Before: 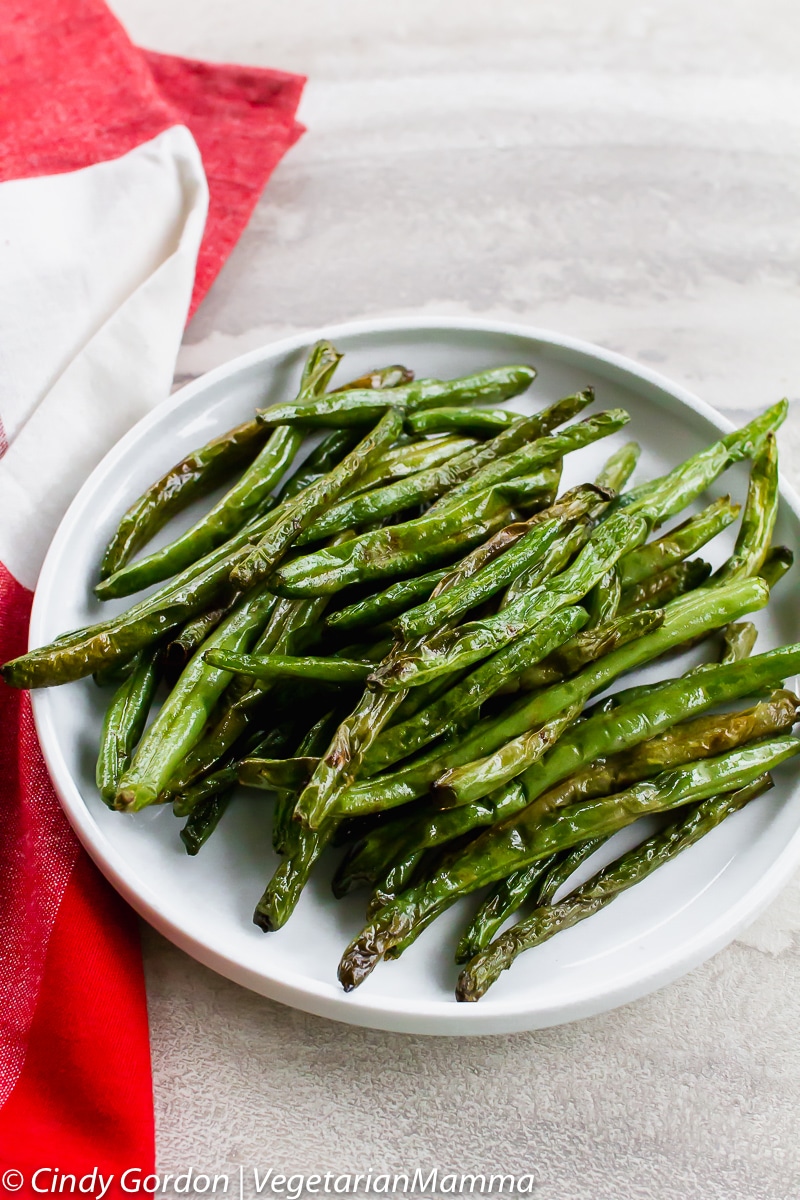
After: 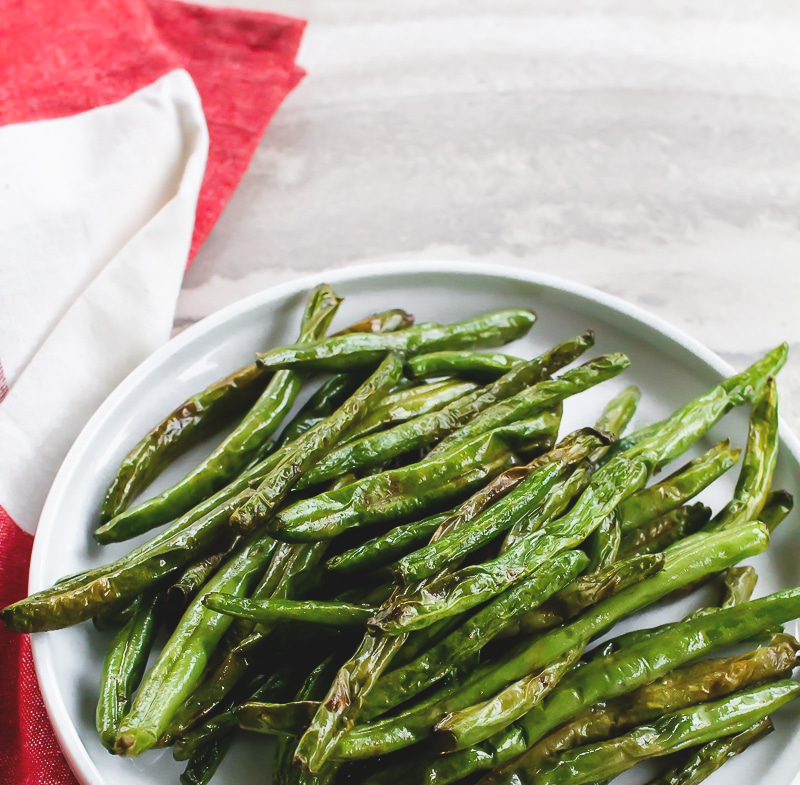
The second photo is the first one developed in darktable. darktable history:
exposure: black level correction -0.009, exposure 0.068 EV, compensate highlight preservation false
crop and rotate: top 4.737%, bottom 29.846%
